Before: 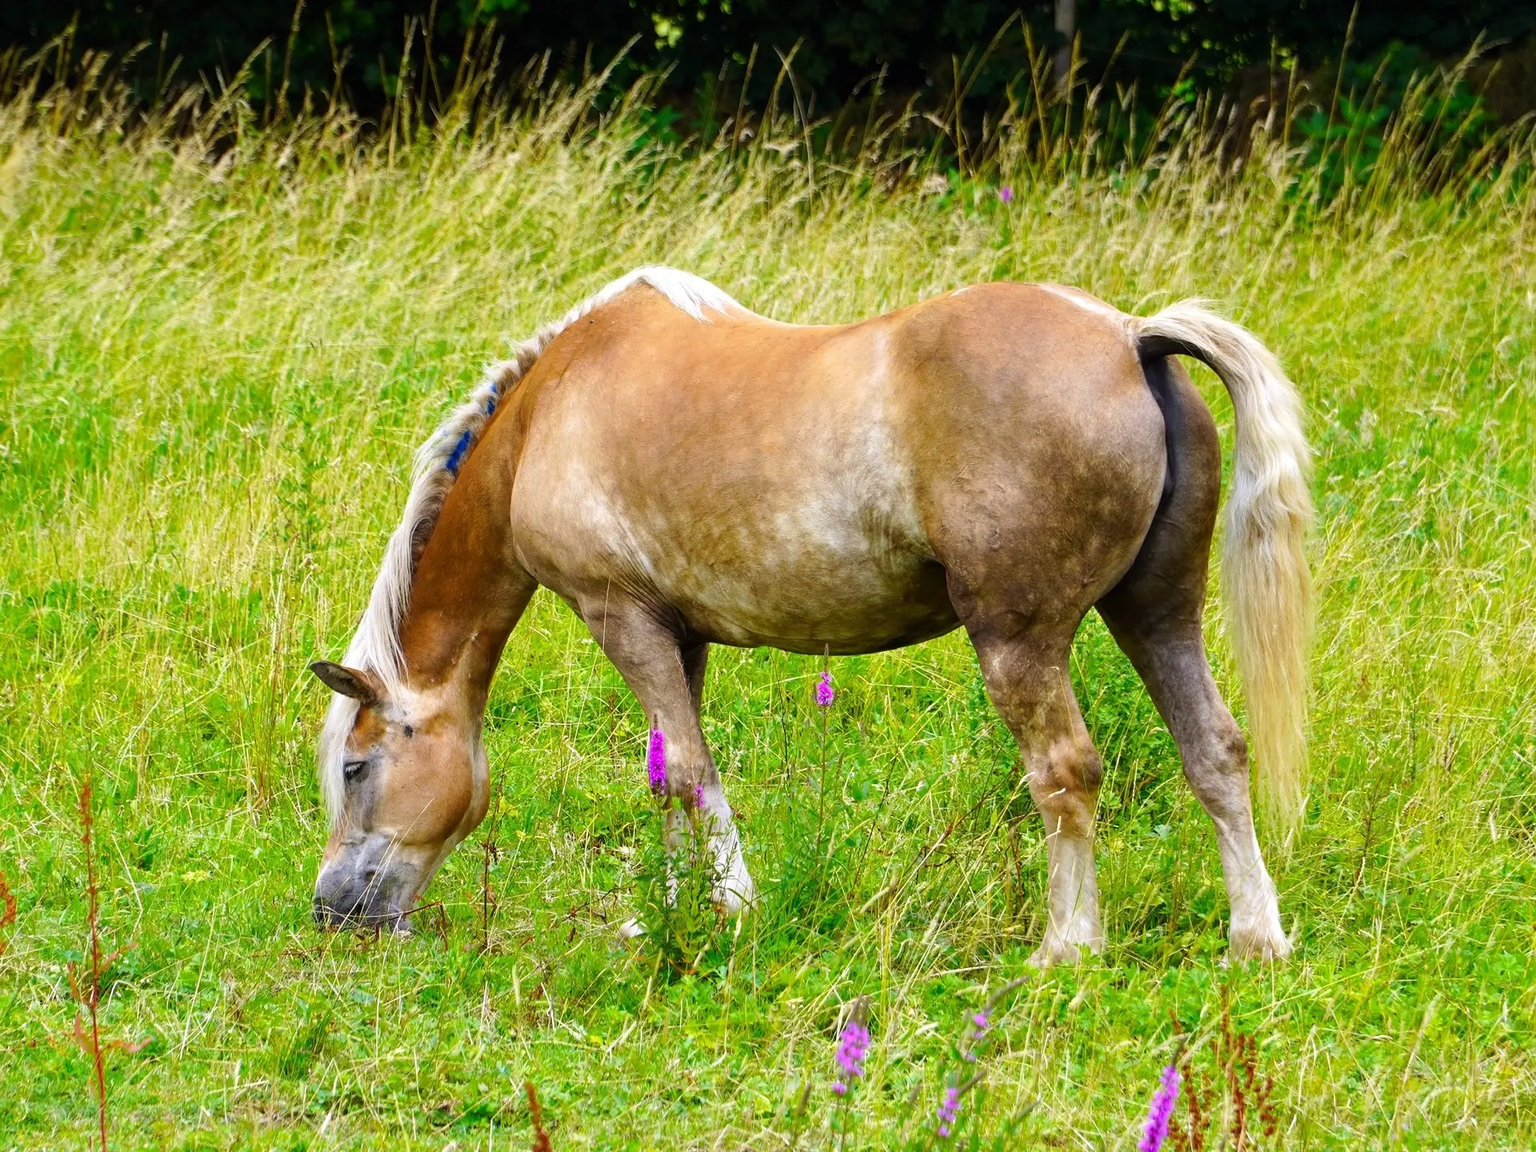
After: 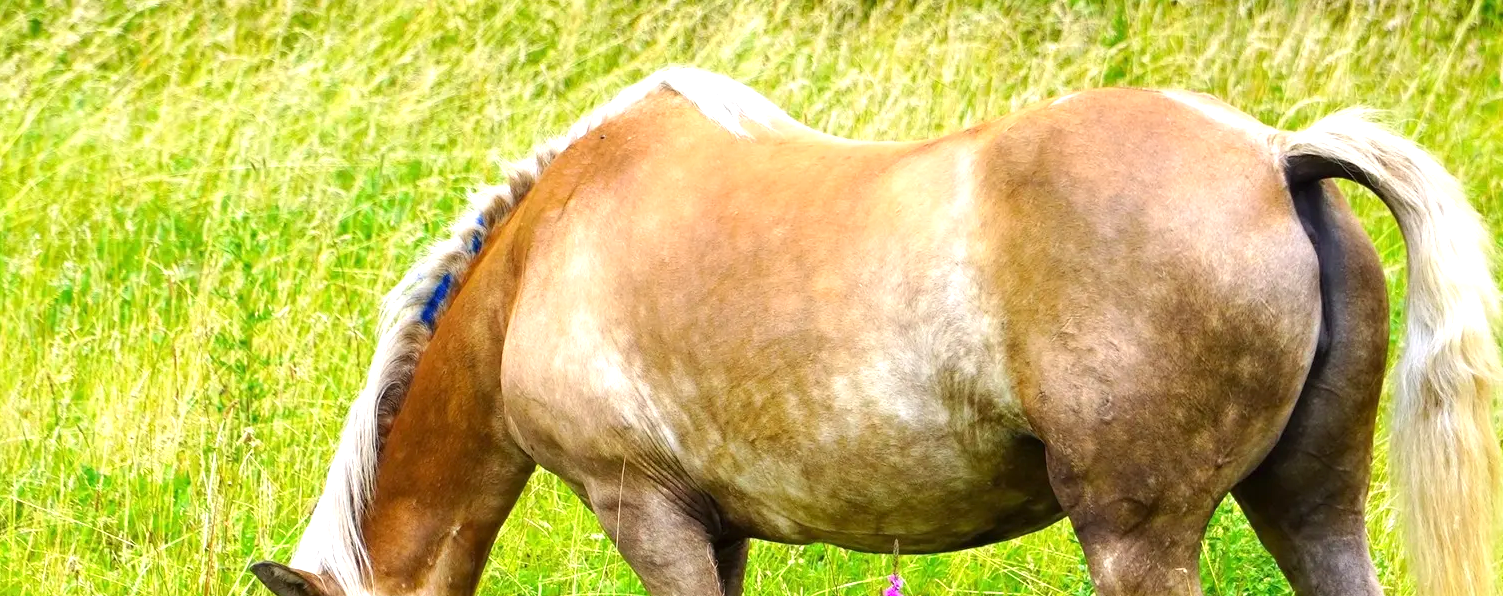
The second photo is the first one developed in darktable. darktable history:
crop: left 7.18%, top 18.411%, right 14.488%, bottom 40.182%
exposure: exposure 0.567 EV, compensate exposure bias true, compensate highlight preservation false
